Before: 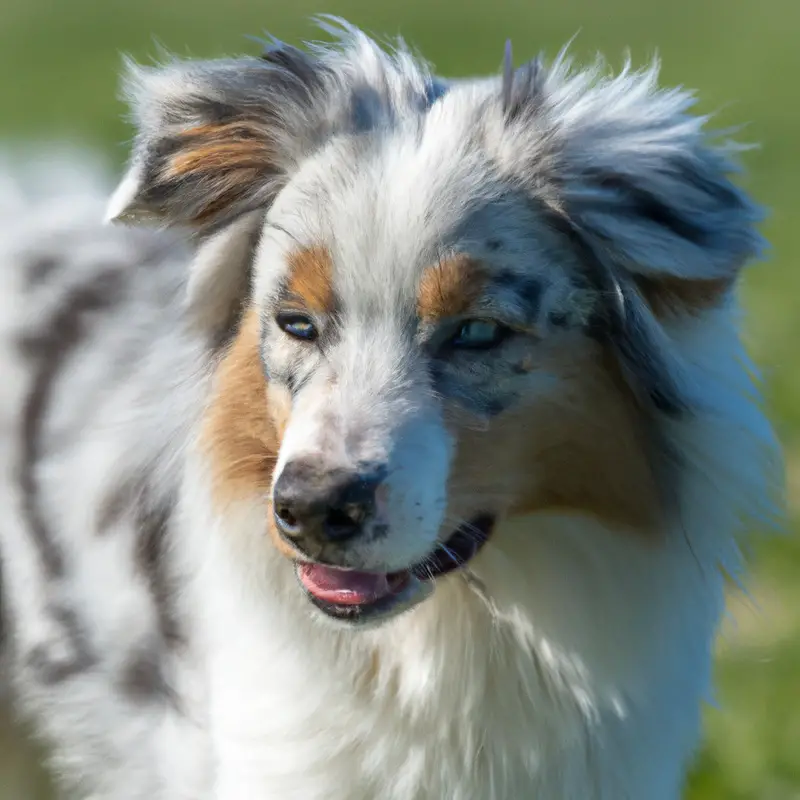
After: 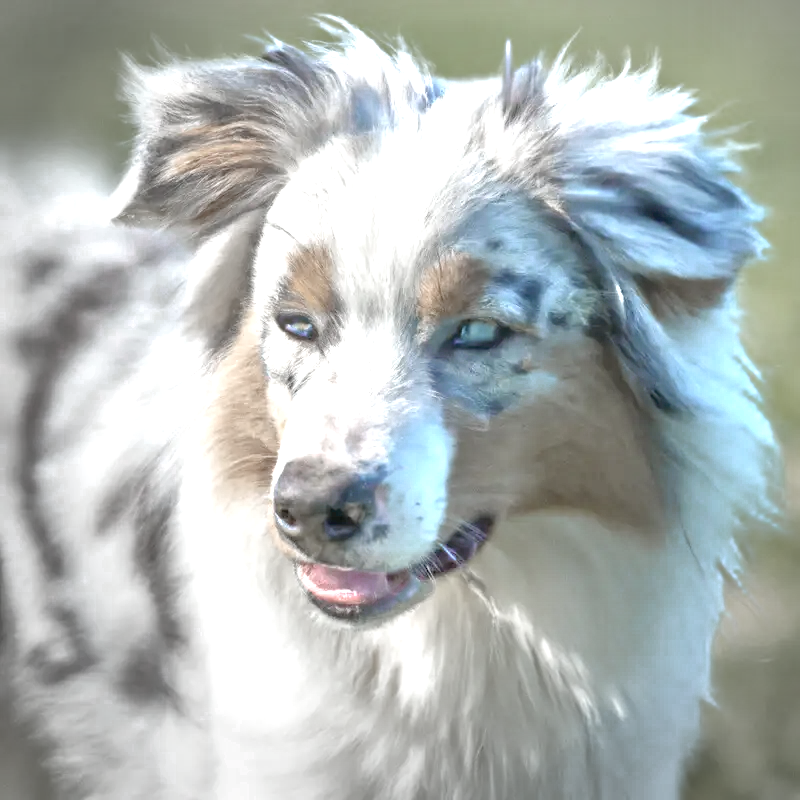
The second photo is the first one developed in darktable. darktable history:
tone equalizer: -8 EV 2 EV, -7 EV 2 EV, -6 EV 2 EV, -5 EV 2 EV, -4 EV 2 EV, -3 EV 1.5 EV, -2 EV 1 EV, -1 EV 0.5 EV
color zones: curves: ch0 [(0, 0.613) (0.01, 0.613) (0.245, 0.448) (0.498, 0.529) (0.642, 0.665) (0.879, 0.777) (0.99, 0.613)]; ch1 [(0, 0.272) (0.219, 0.127) (0.724, 0.346)]
exposure: black level correction 0, exposure 0.95 EV, compensate exposure bias true, compensate highlight preservation false
color balance rgb: perceptual saturation grading › global saturation 20%, global vibrance 20%
vignetting: fall-off start 73.57%, center (0.22, -0.235)
